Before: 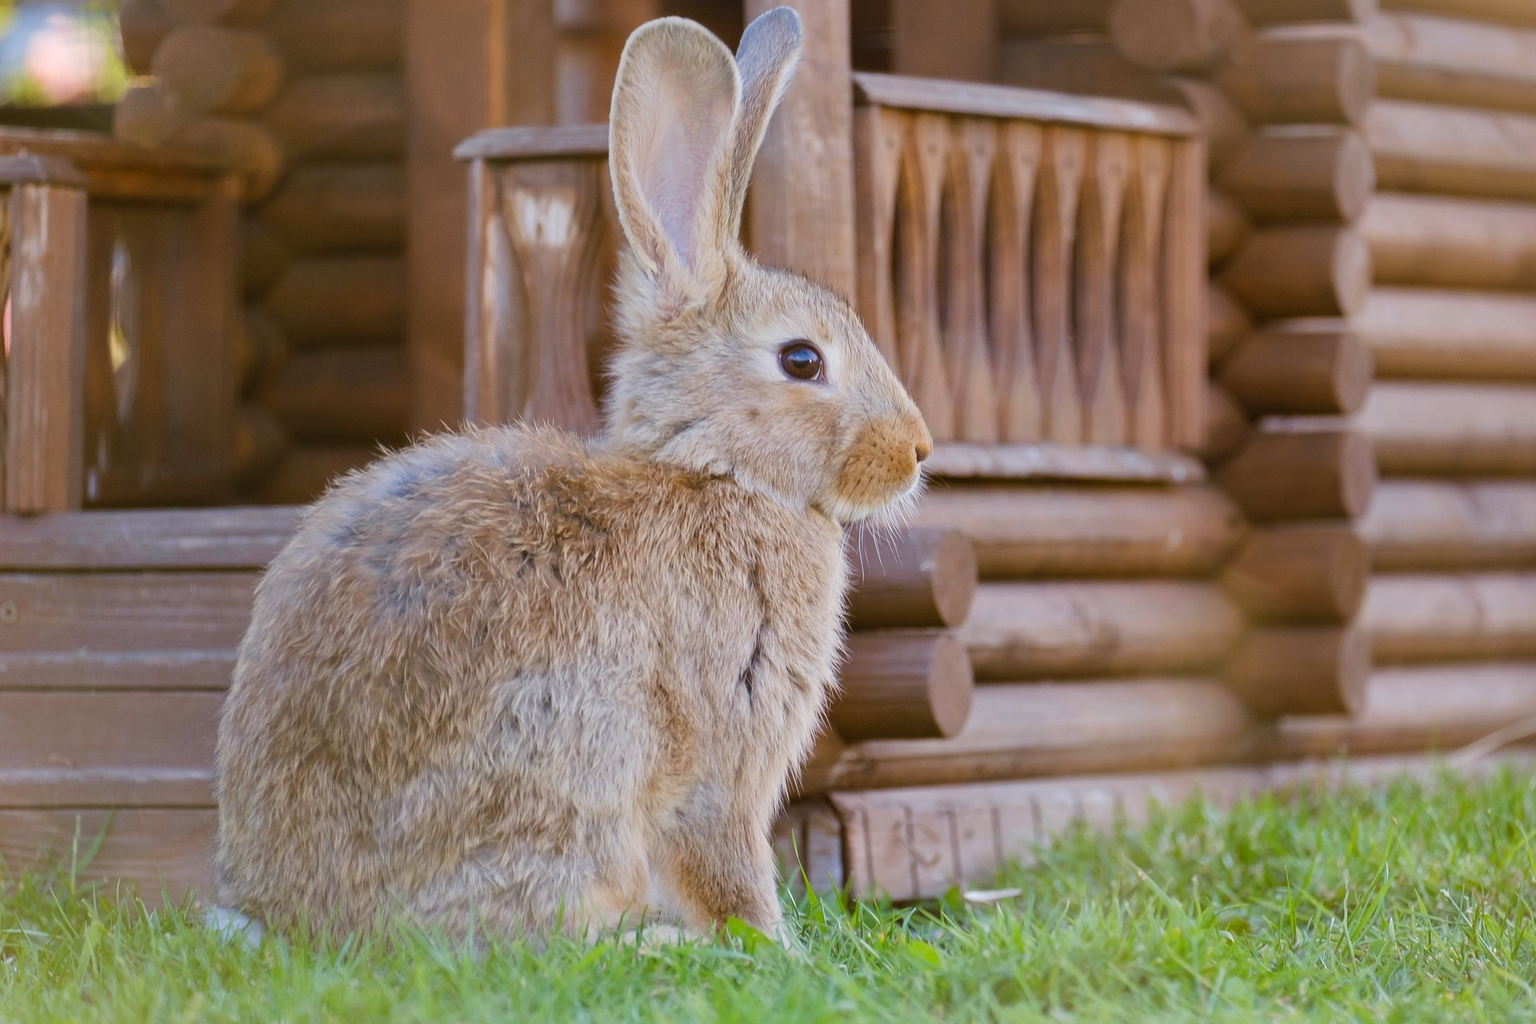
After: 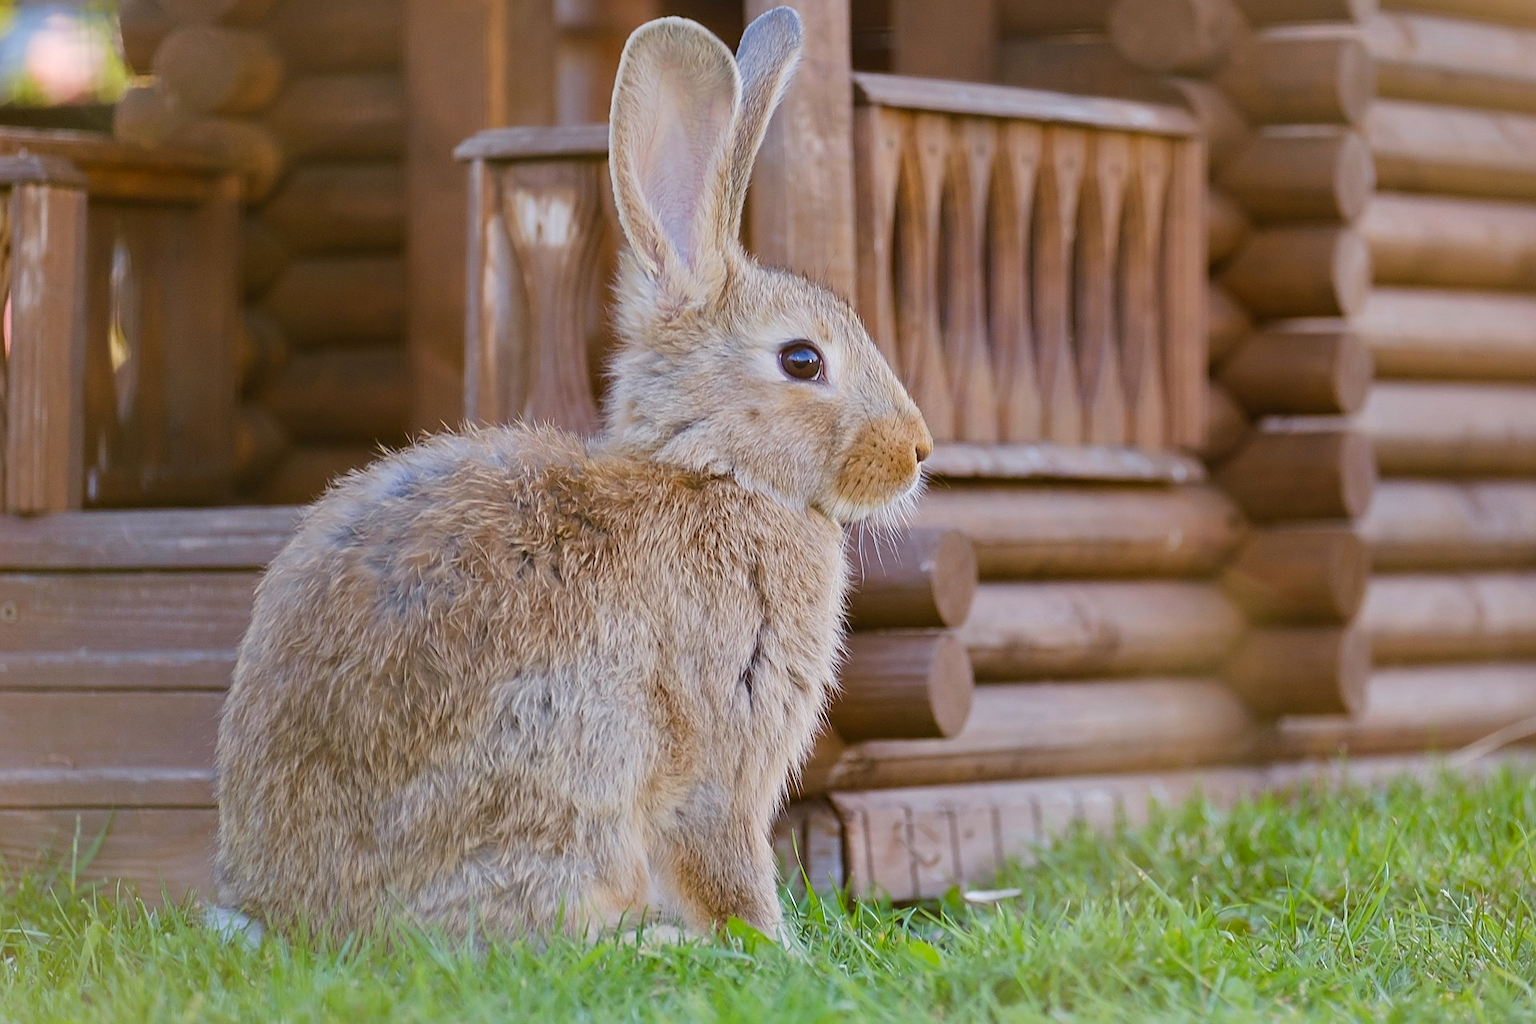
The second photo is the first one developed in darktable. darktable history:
contrast brightness saturation: contrast -0.012, brightness -0.013, saturation 0.03
sharpen: on, module defaults
